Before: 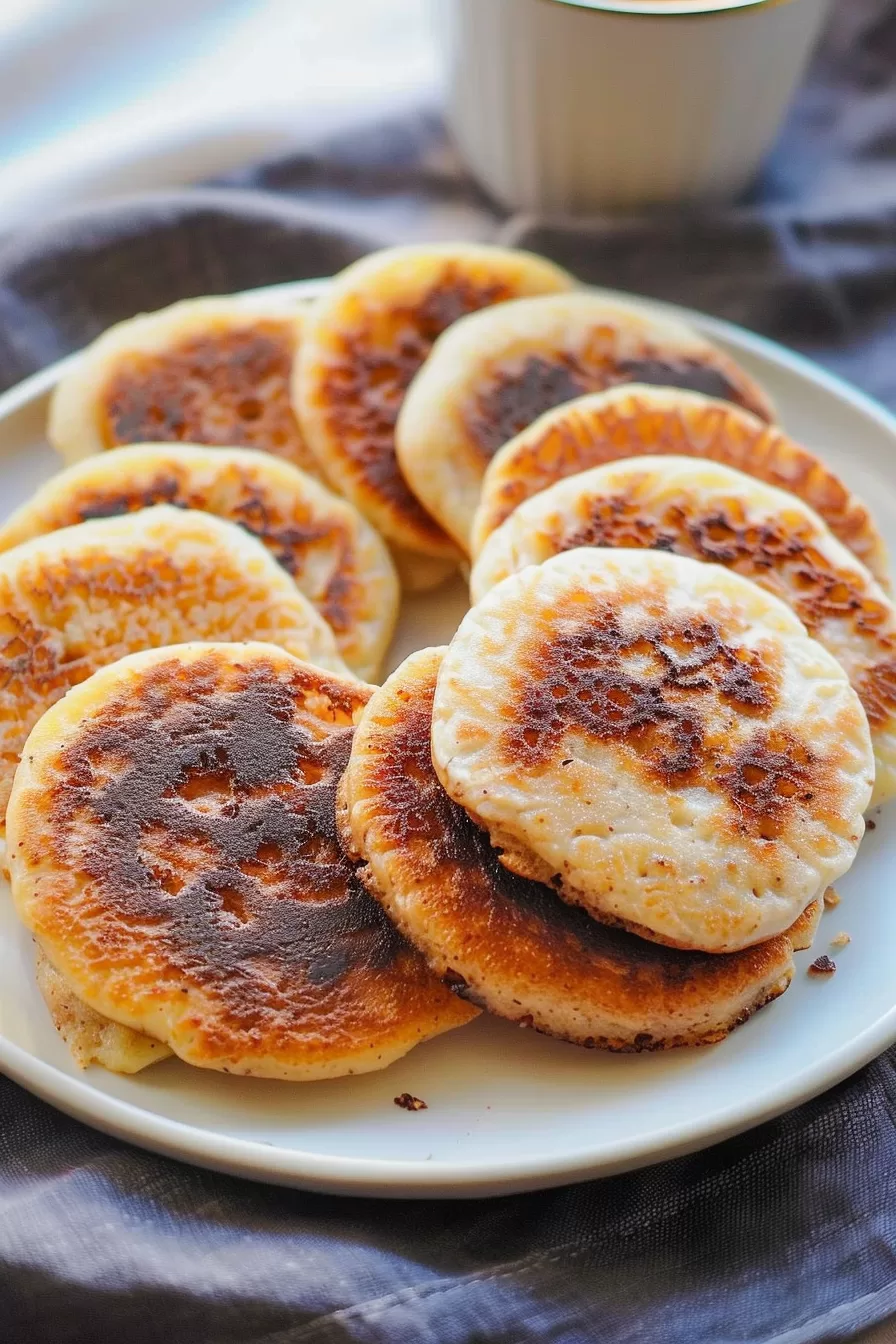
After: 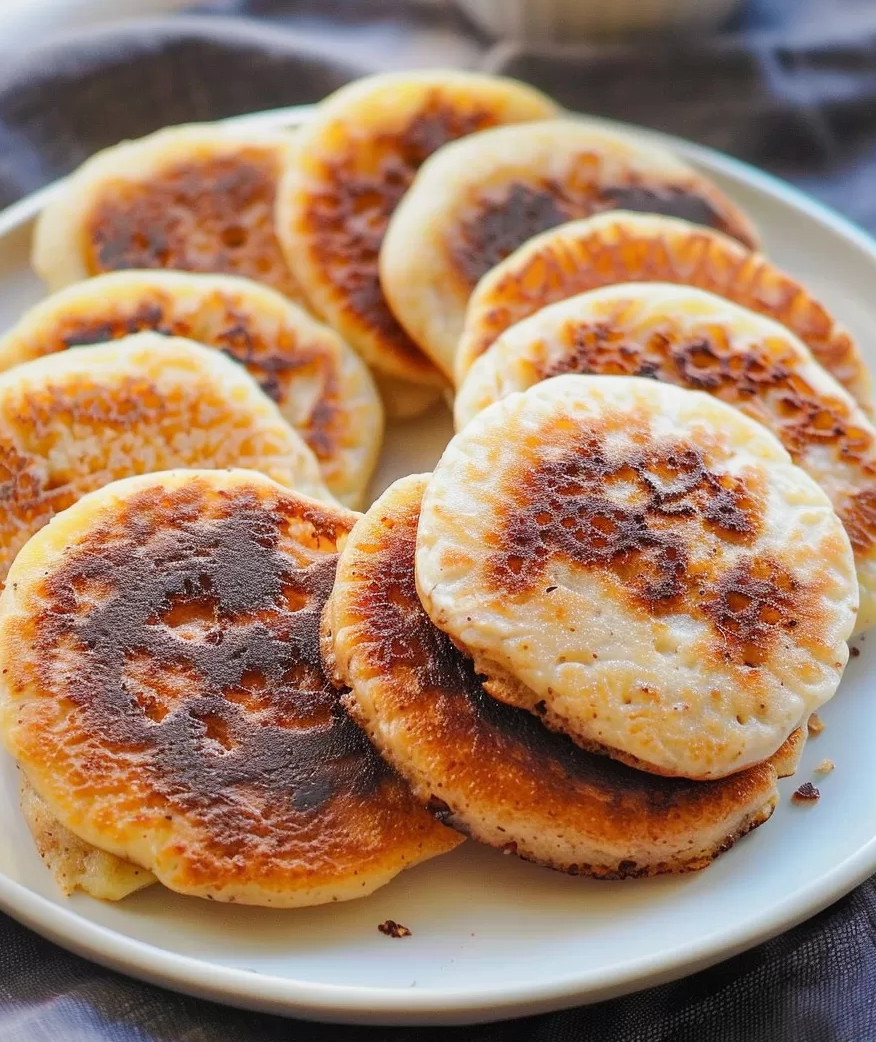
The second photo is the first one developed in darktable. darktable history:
crop and rotate: left 1.889%, top 12.915%, right 0.303%, bottom 9.529%
